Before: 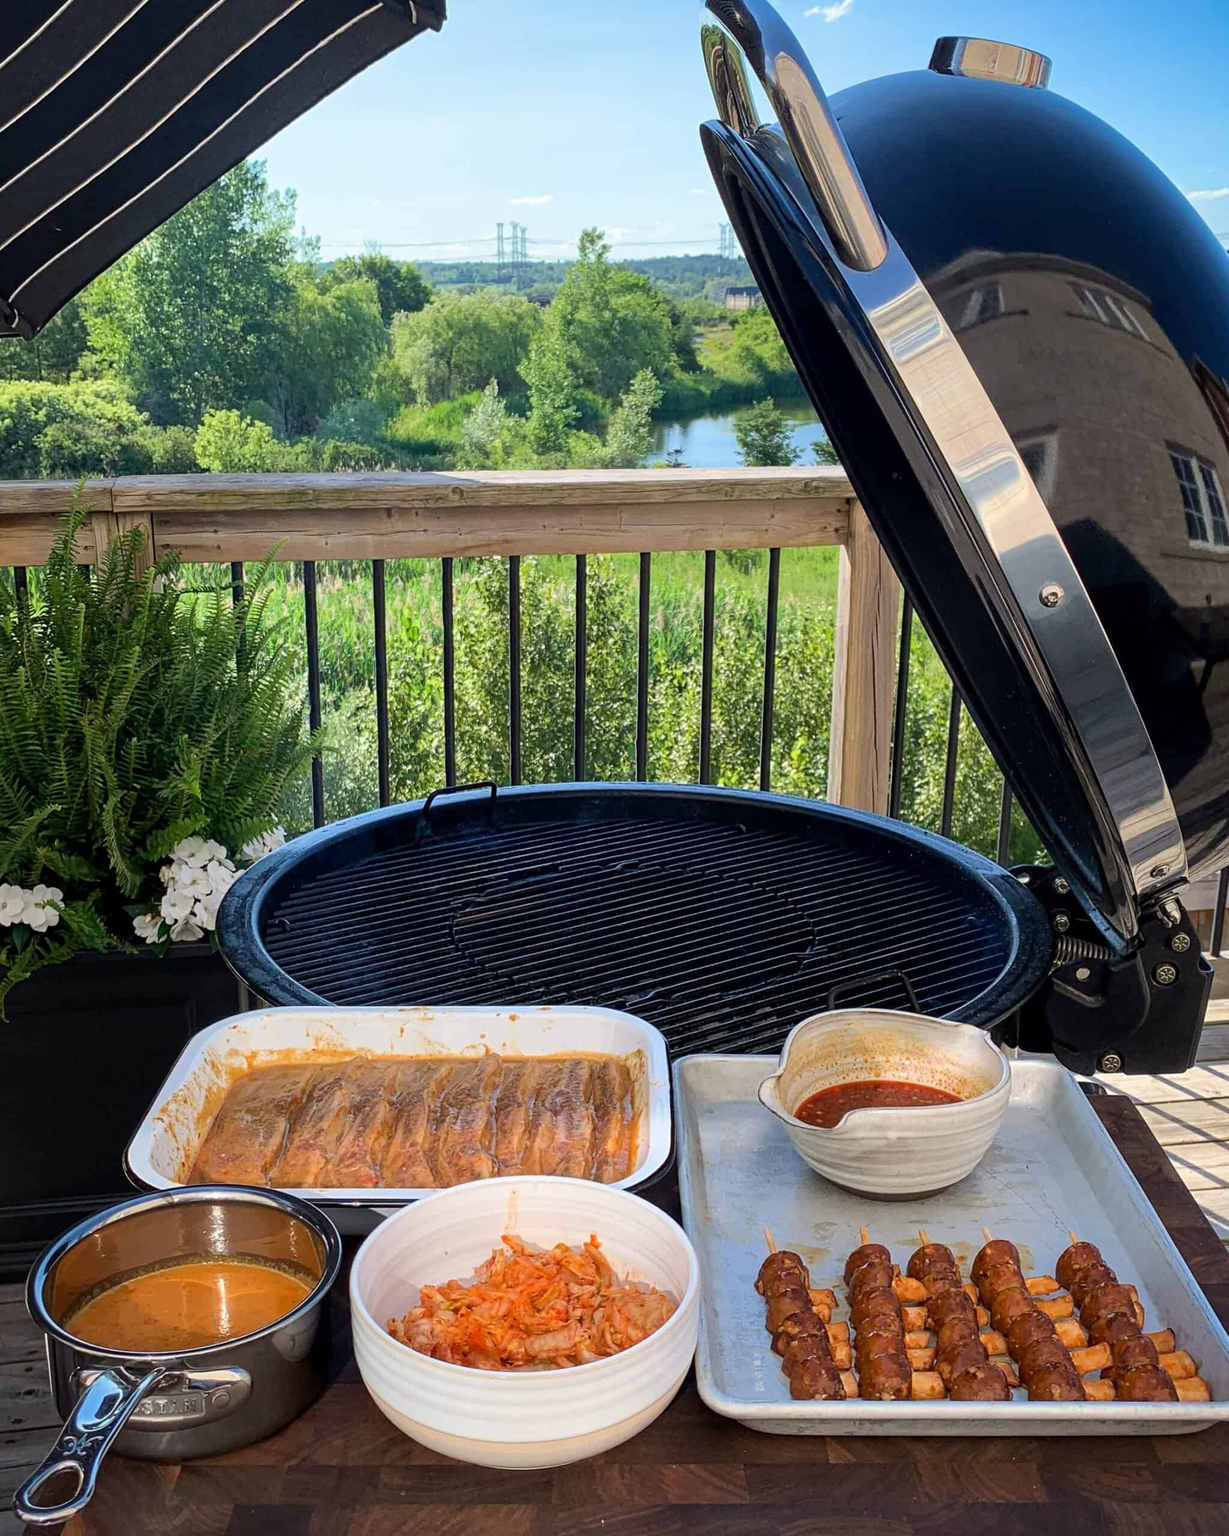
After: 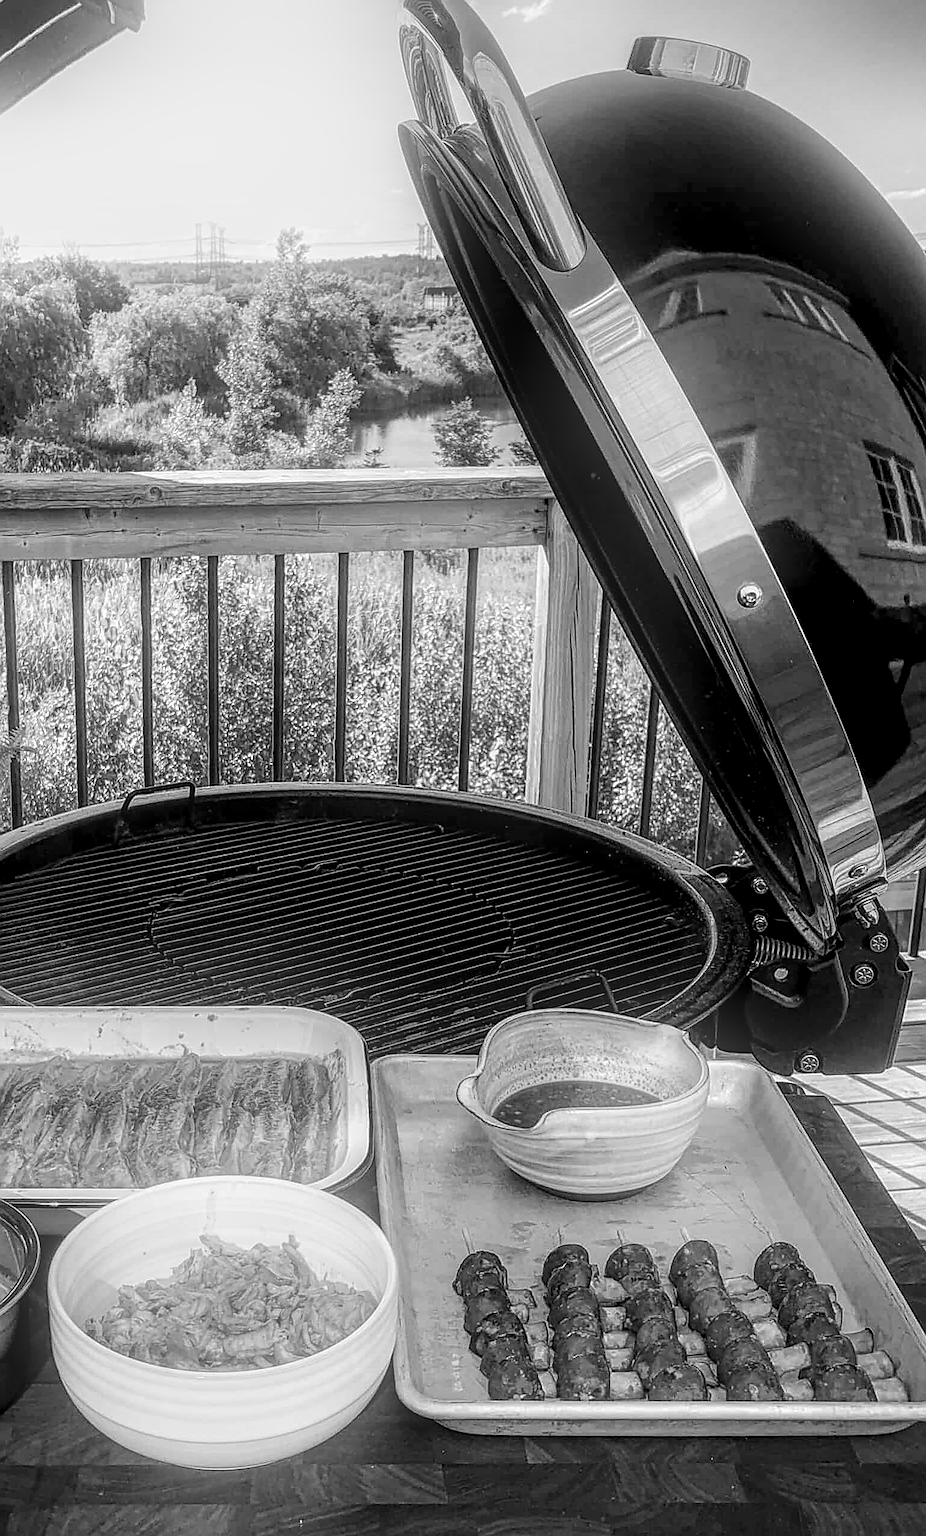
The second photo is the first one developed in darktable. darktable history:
monochrome: a -74.22, b 78.2
local contrast: highlights 12%, shadows 38%, detail 183%, midtone range 0.471
crop and rotate: left 24.6%
bloom: threshold 82.5%, strength 16.25%
sharpen: radius 1.4, amount 1.25, threshold 0.7
tone equalizer: on, module defaults
